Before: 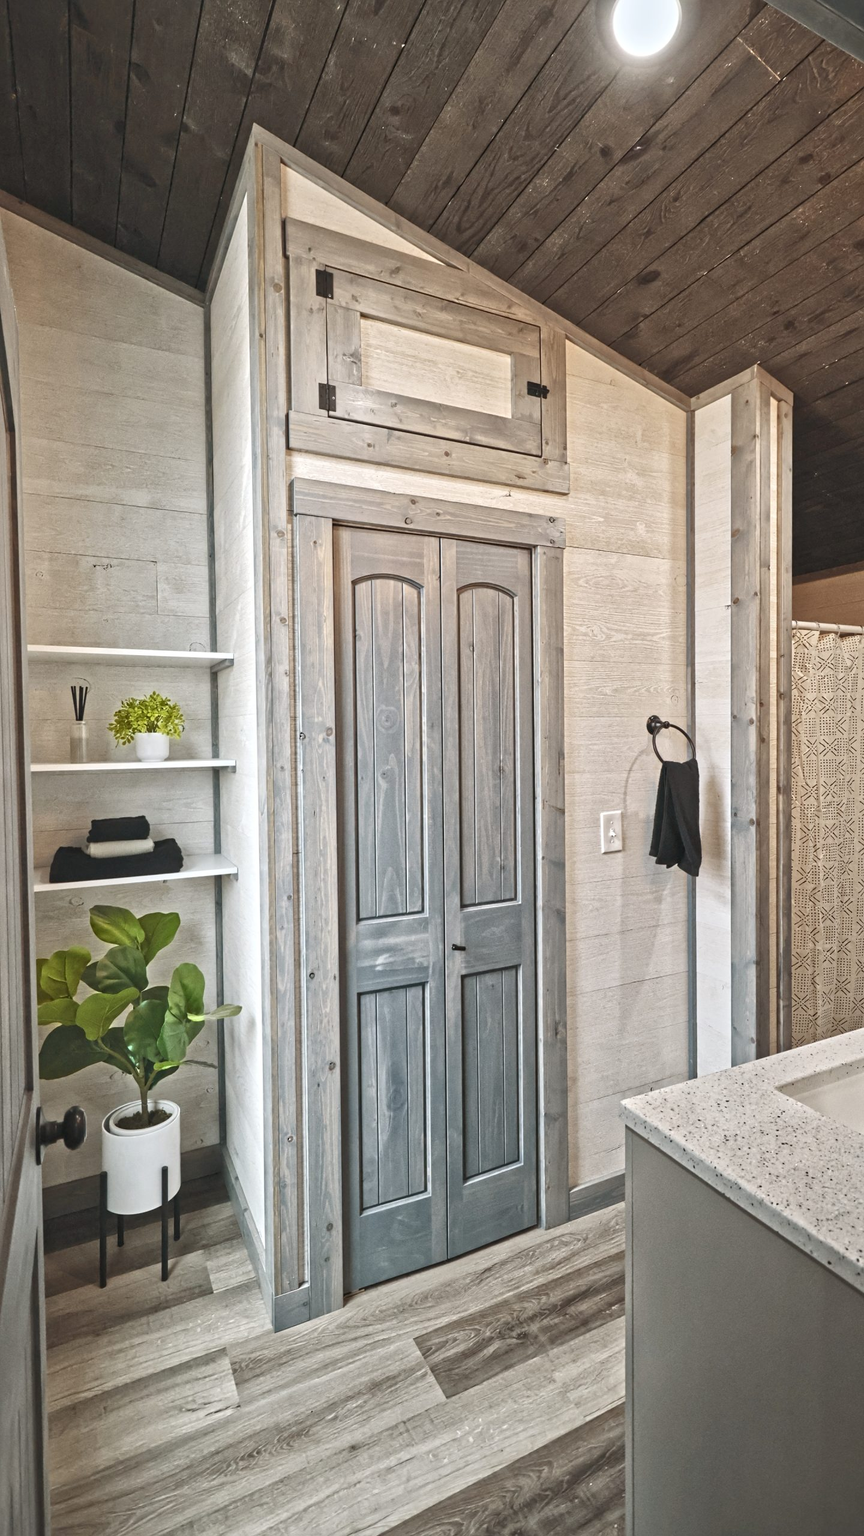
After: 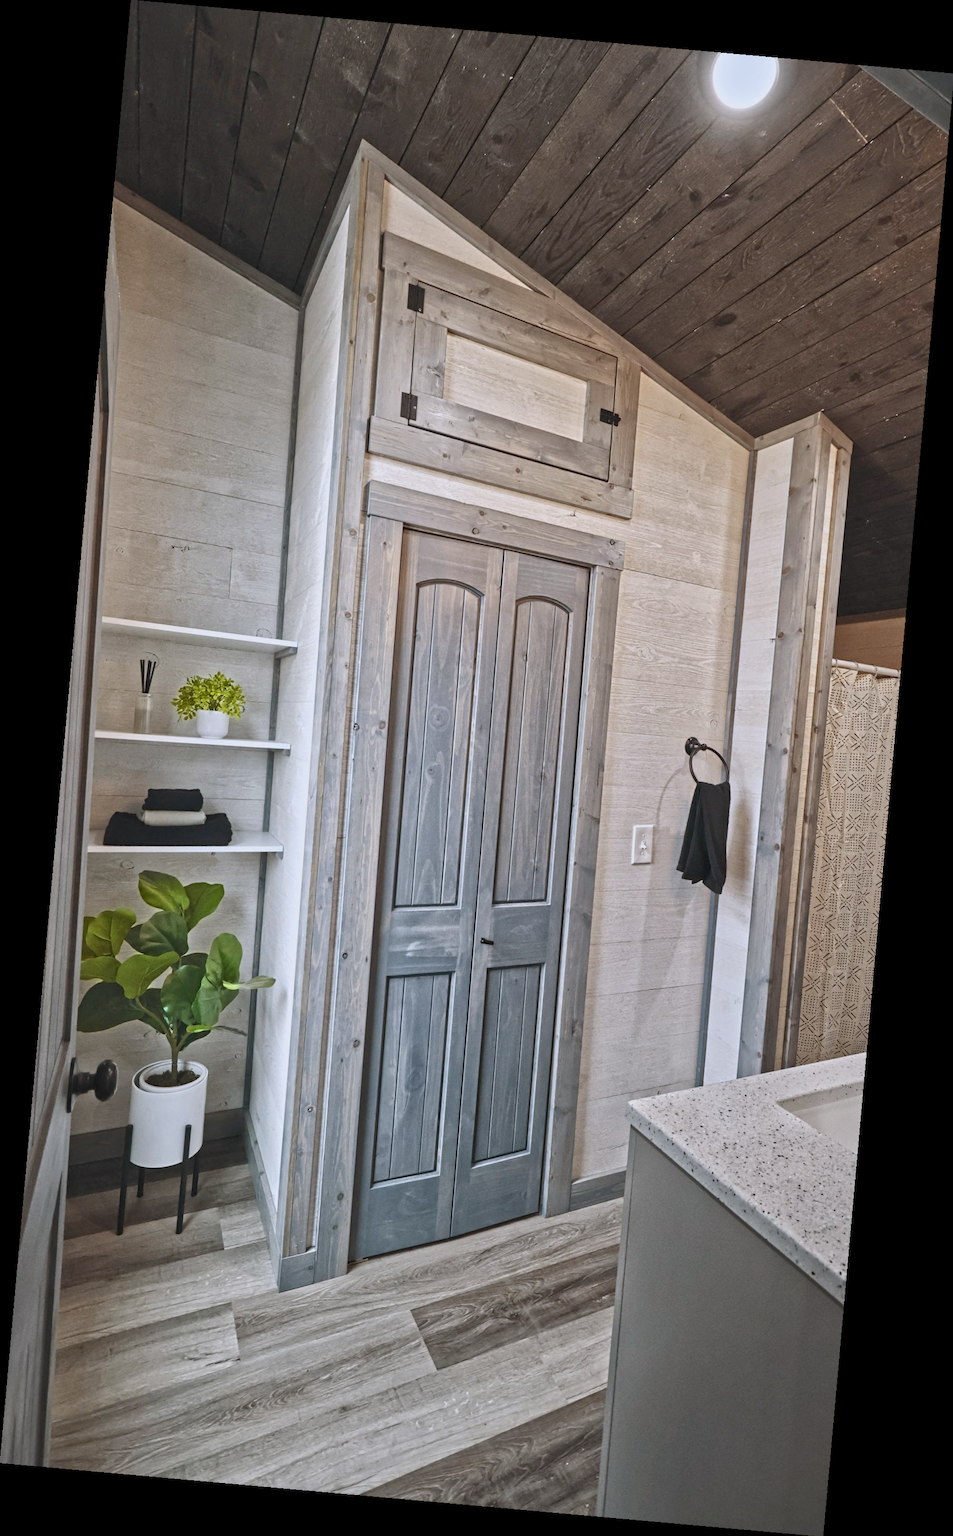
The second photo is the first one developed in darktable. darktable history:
shadows and highlights: radius 121.13, shadows 21.4, white point adjustment -9.72, highlights -14.39, soften with gaussian
rotate and perspective: rotation 5.12°, automatic cropping off
white balance: red 0.984, blue 1.059
